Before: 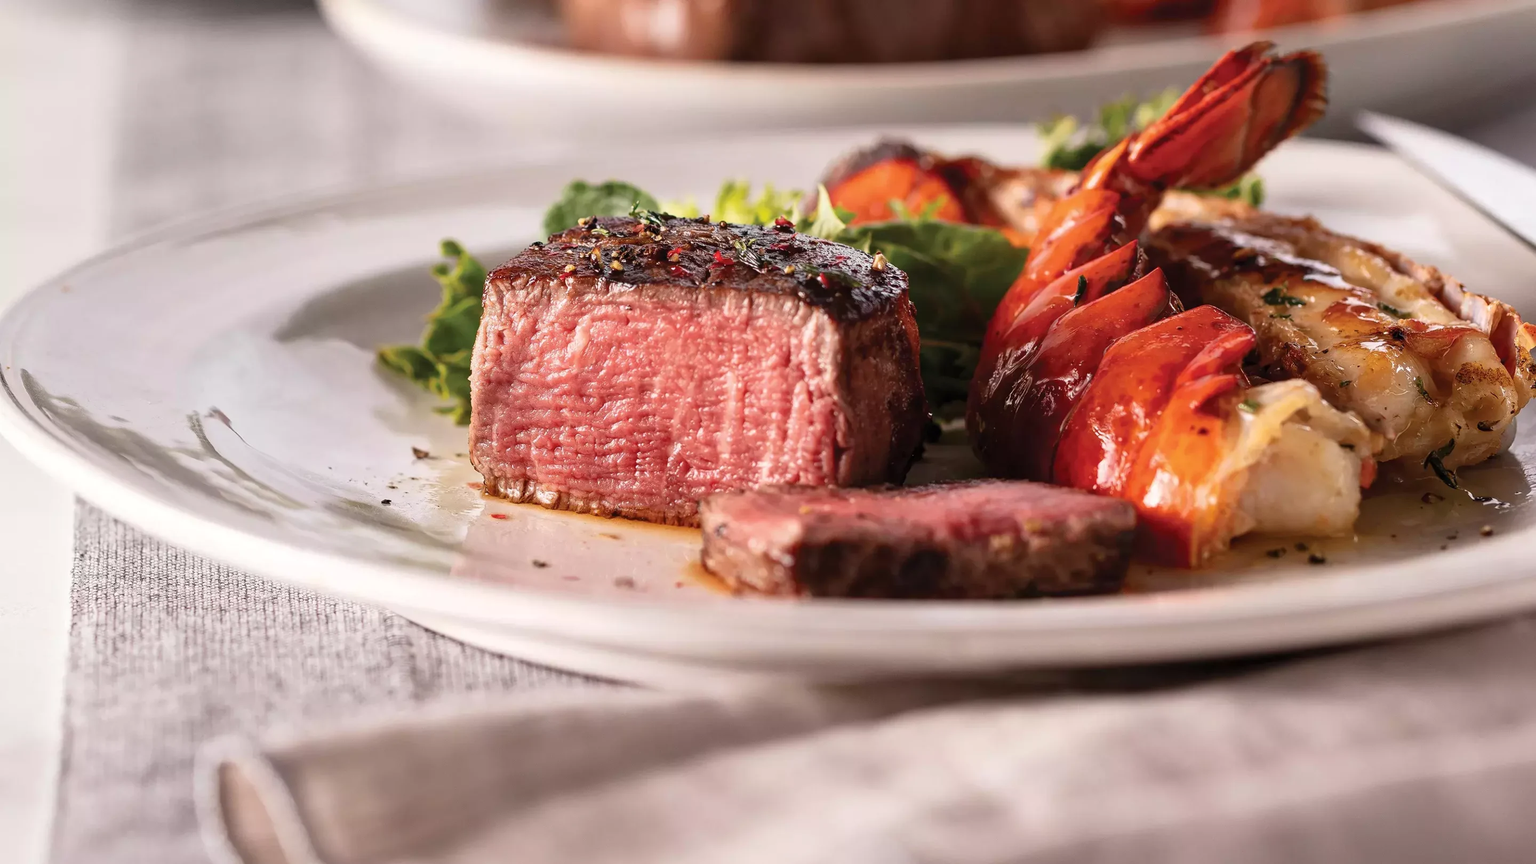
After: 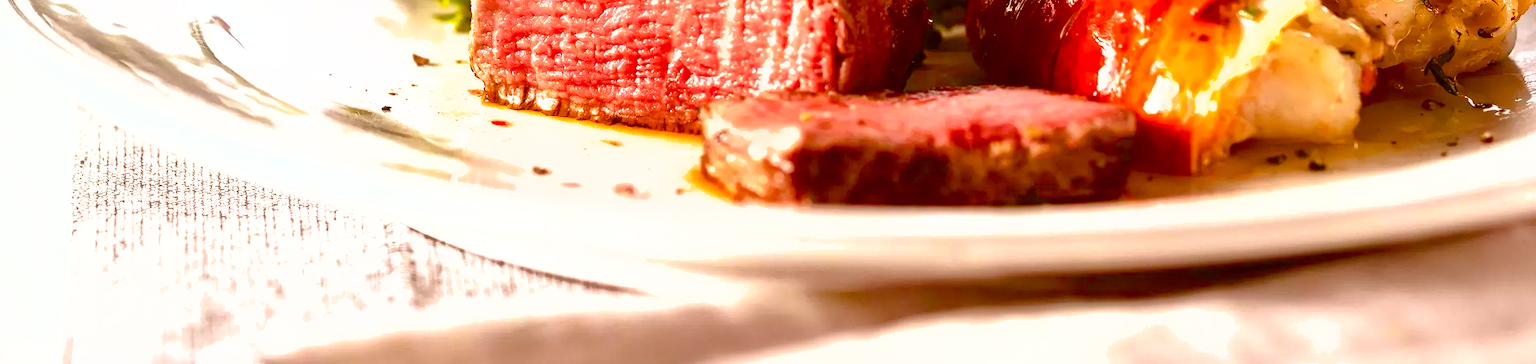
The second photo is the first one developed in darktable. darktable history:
tone curve: curves: ch0 [(0.016, 0.011) (0.21, 0.113) (0.515, 0.476) (0.78, 0.795) (1, 0.981)], color space Lab, independent channels, preserve colors none
crop: top 45.567%, bottom 12.207%
exposure: black level correction 0, exposure 1.103 EV, compensate exposure bias true, compensate highlight preservation false
color correction: highlights b* 0.063, saturation 0.978
color balance rgb: power › luminance 9.839%, power › chroma 2.829%, power › hue 59.7°, perceptual saturation grading › global saturation 27.51%, perceptual saturation grading › highlights -28.267%, perceptual saturation grading › mid-tones 15.732%, perceptual saturation grading › shadows 33.554%, global vibrance 20%
shadows and highlights: on, module defaults
